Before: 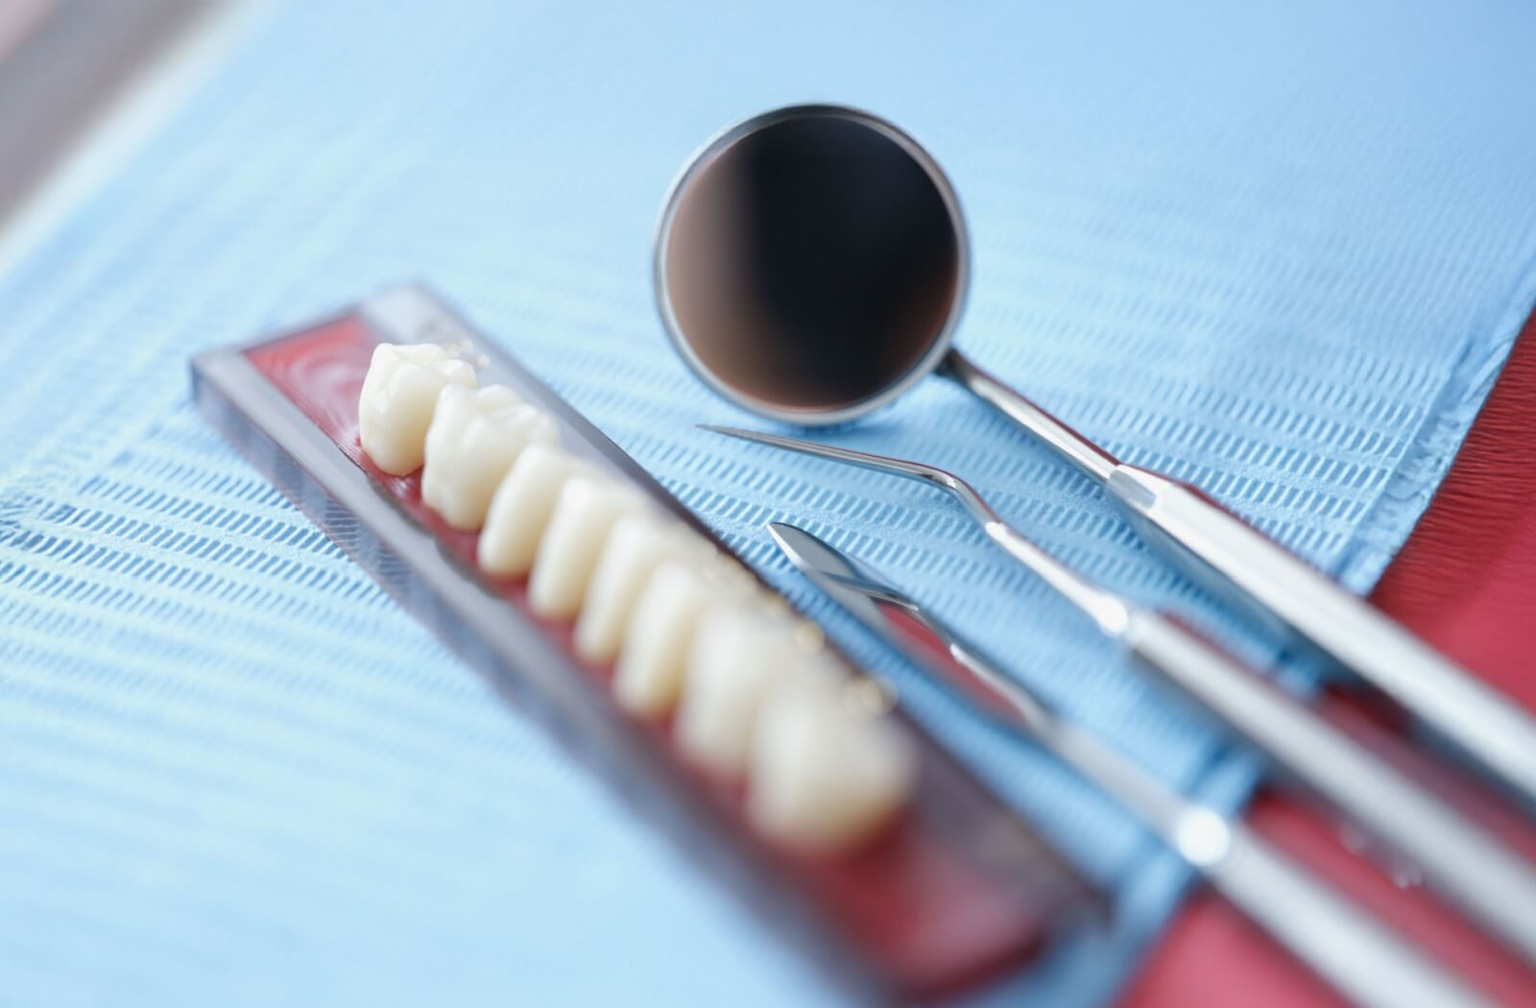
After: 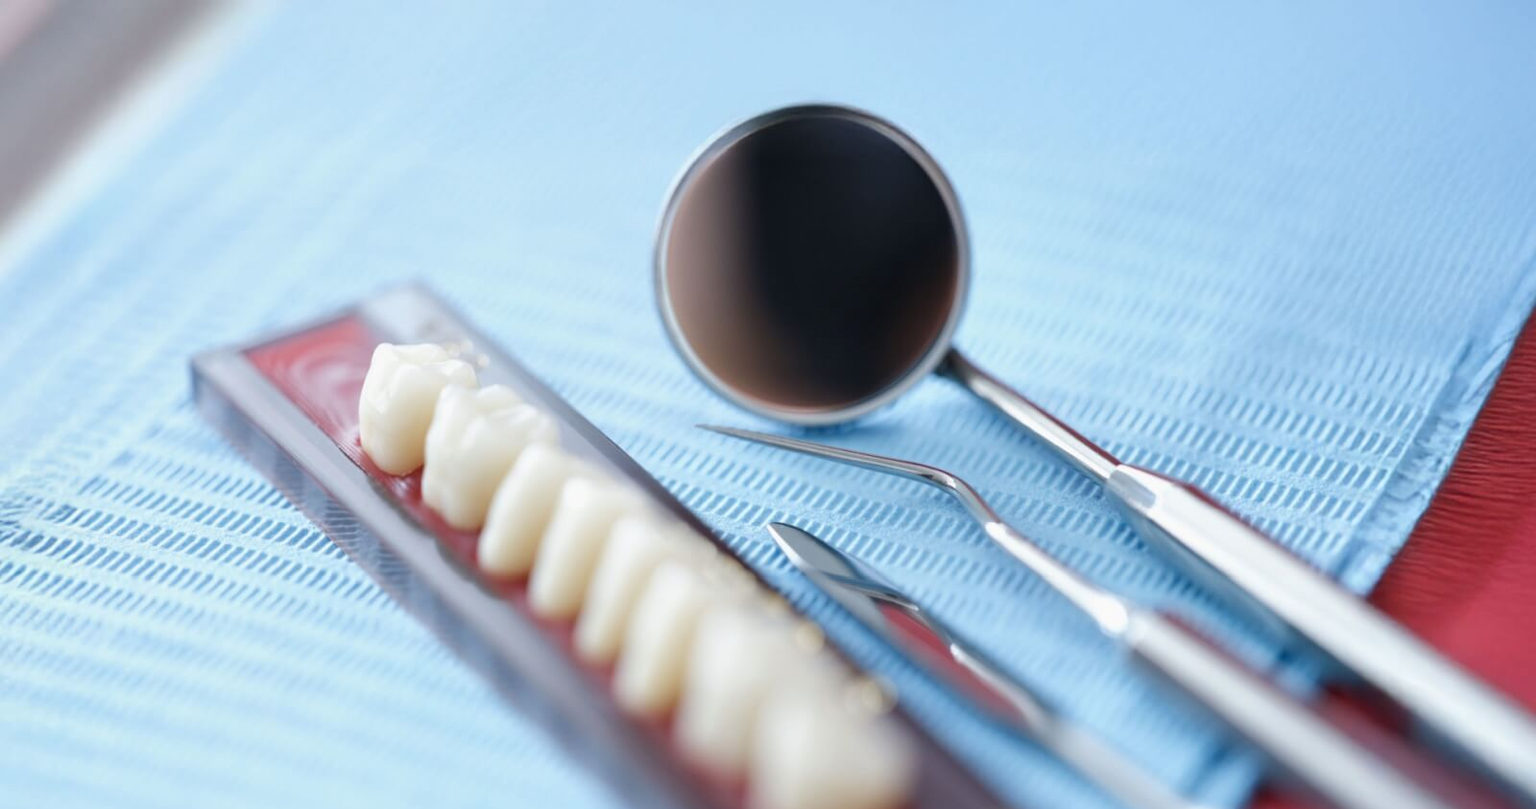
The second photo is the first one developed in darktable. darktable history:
contrast equalizer: octaves 7, y [[0.513, 0.565, 0.608, 0.562, 0.512, 0.5], [0.5 ×6], [0.5, 0.5, 0.5, 0.528, 0.598, 0.658], [0 ×6], [0 ×6]], mix 0.149
crop: bottom 19.685%
